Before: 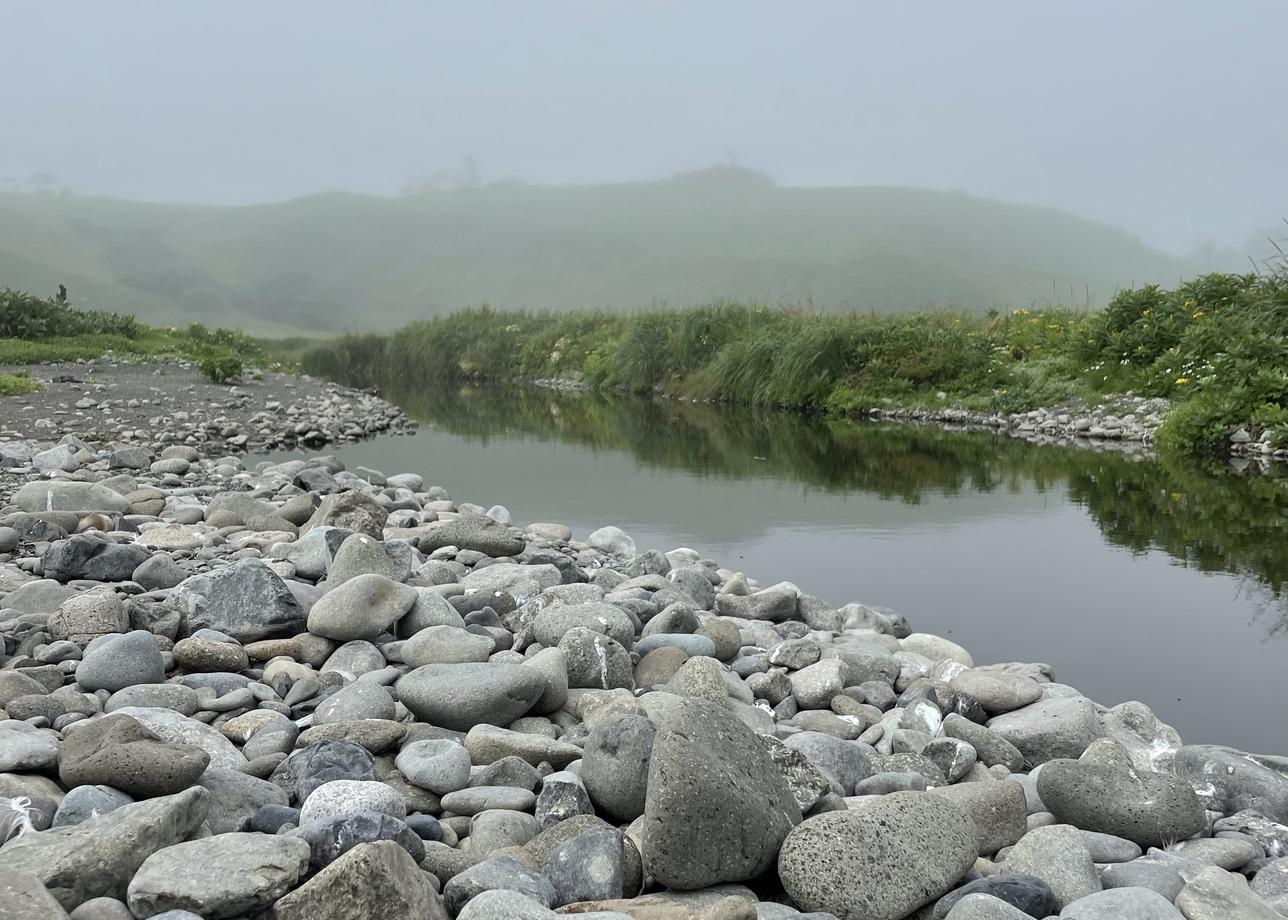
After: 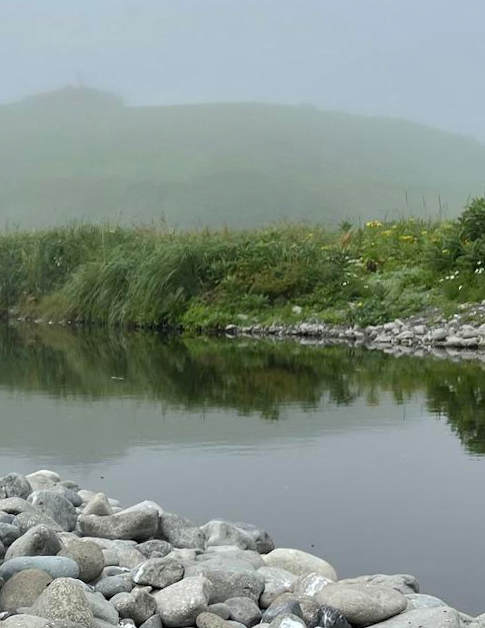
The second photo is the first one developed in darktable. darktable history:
rotate and perspective: rotation -1.75°, automatic cropping off
crop and rotate: left 49.936%, top 10.094%, right 13.136%, bottom 24.256%
